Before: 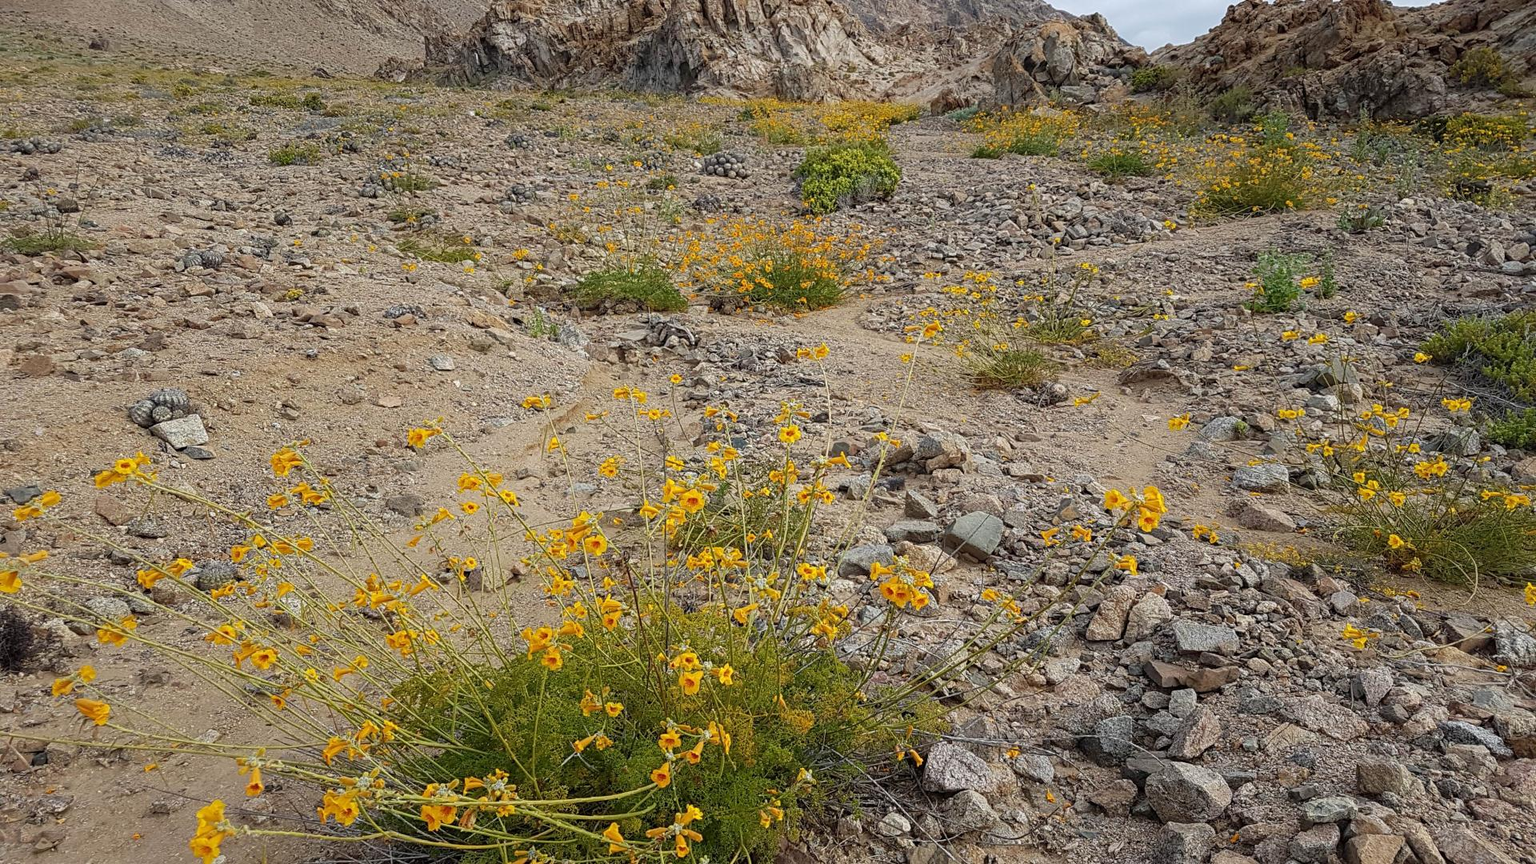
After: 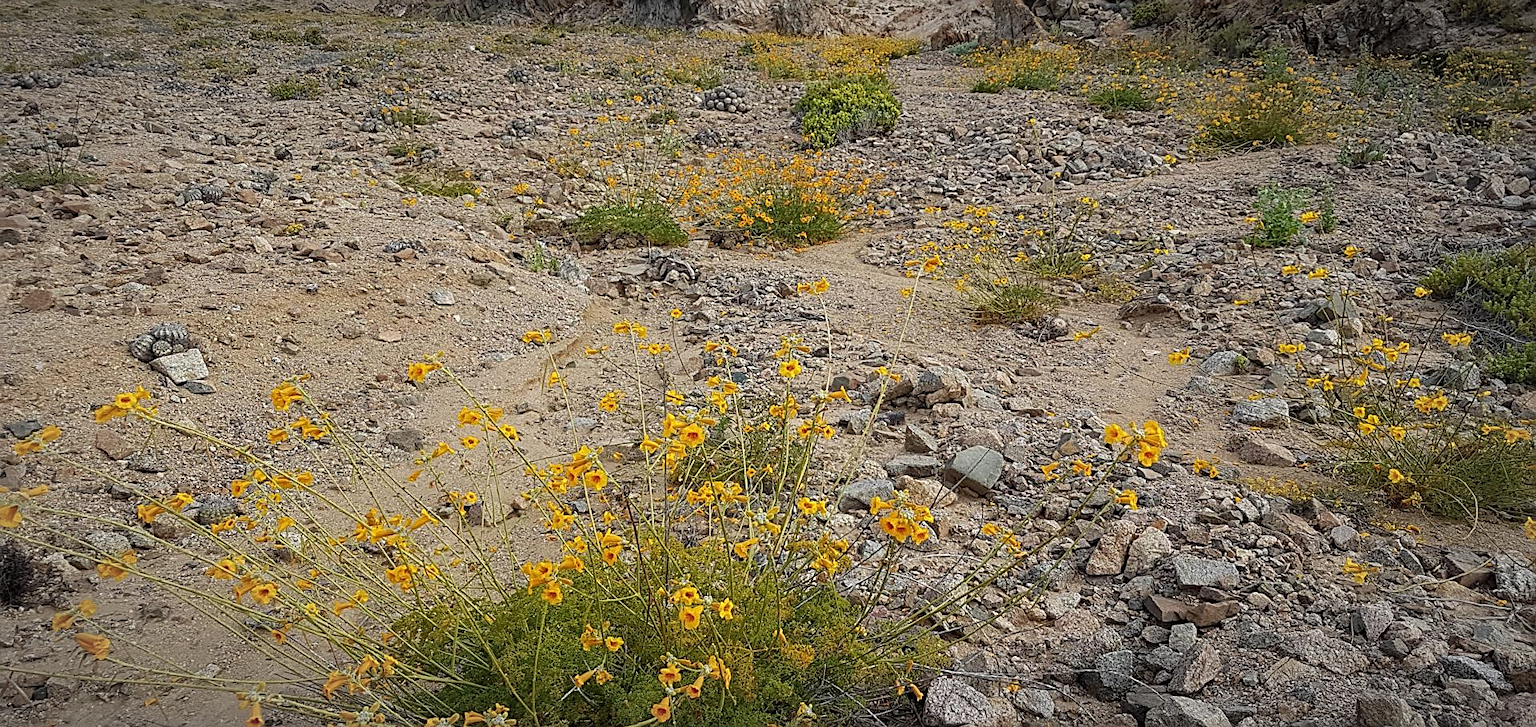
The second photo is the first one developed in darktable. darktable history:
tone equalizer: on, module defaults
sharpen: on, module defaults
crop: top 7.625%, bottom 8.027%
vignetting: fall-off radius 70%, automatic ratio true
